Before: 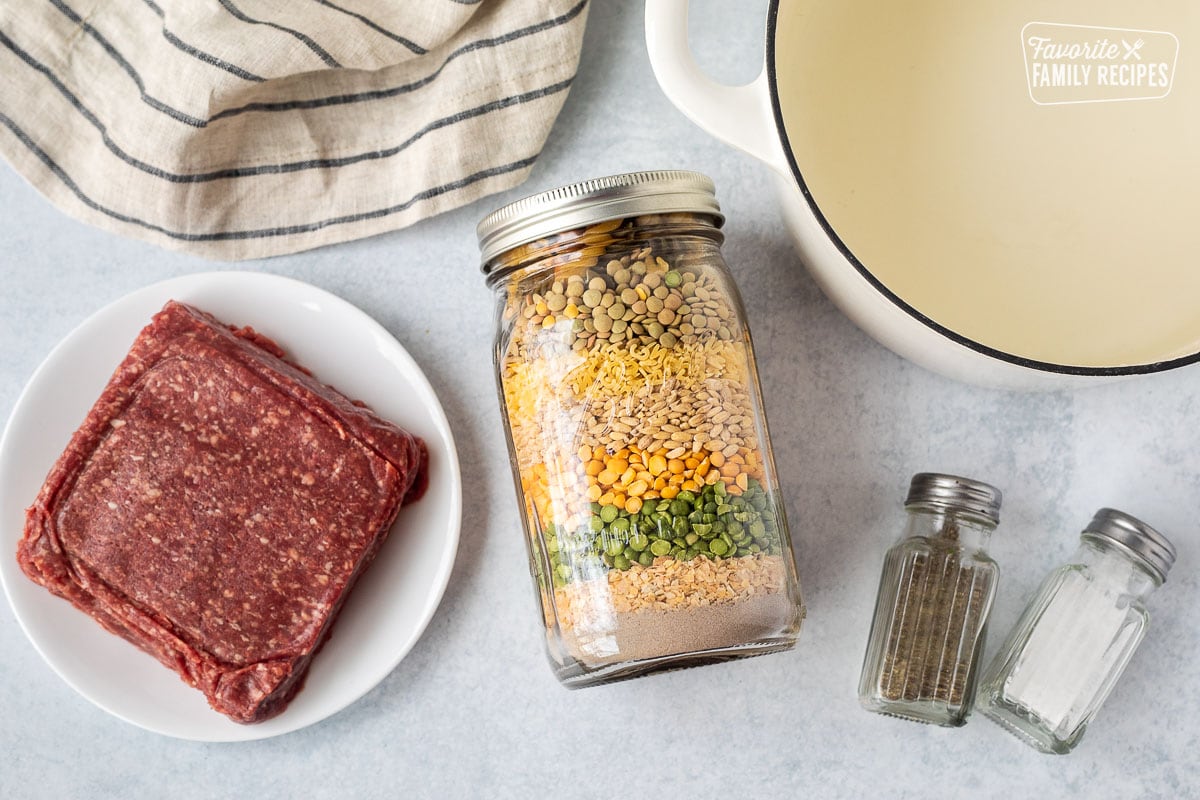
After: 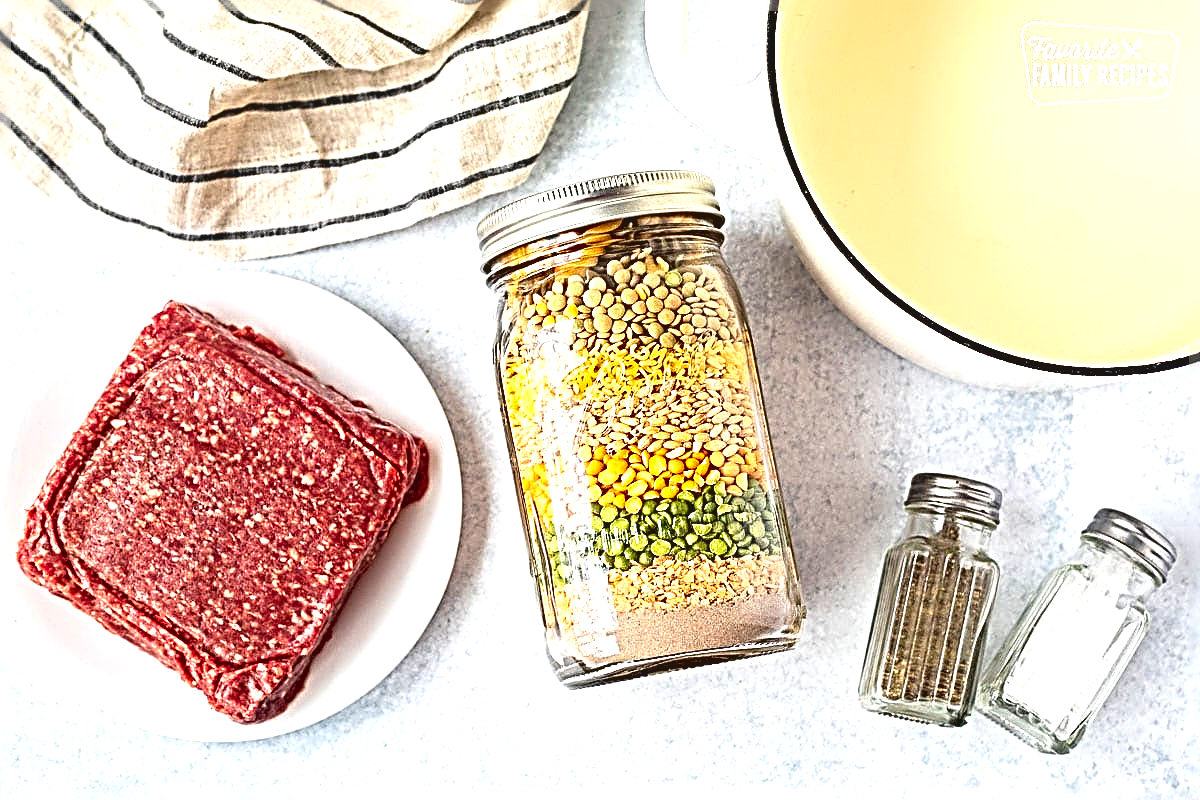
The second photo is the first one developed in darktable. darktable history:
contrast brightness saturation: contrast -0.2, saturation 0.189
exposure: black level correction 0, exposure 1.2 EV, compensate exposure bias true, compensate highlight preservation false
local contrast: highlights 107%, shadows 103%, detail 119%, midtone range 0.2
sharpen: radius 4.038, amount 1.991
